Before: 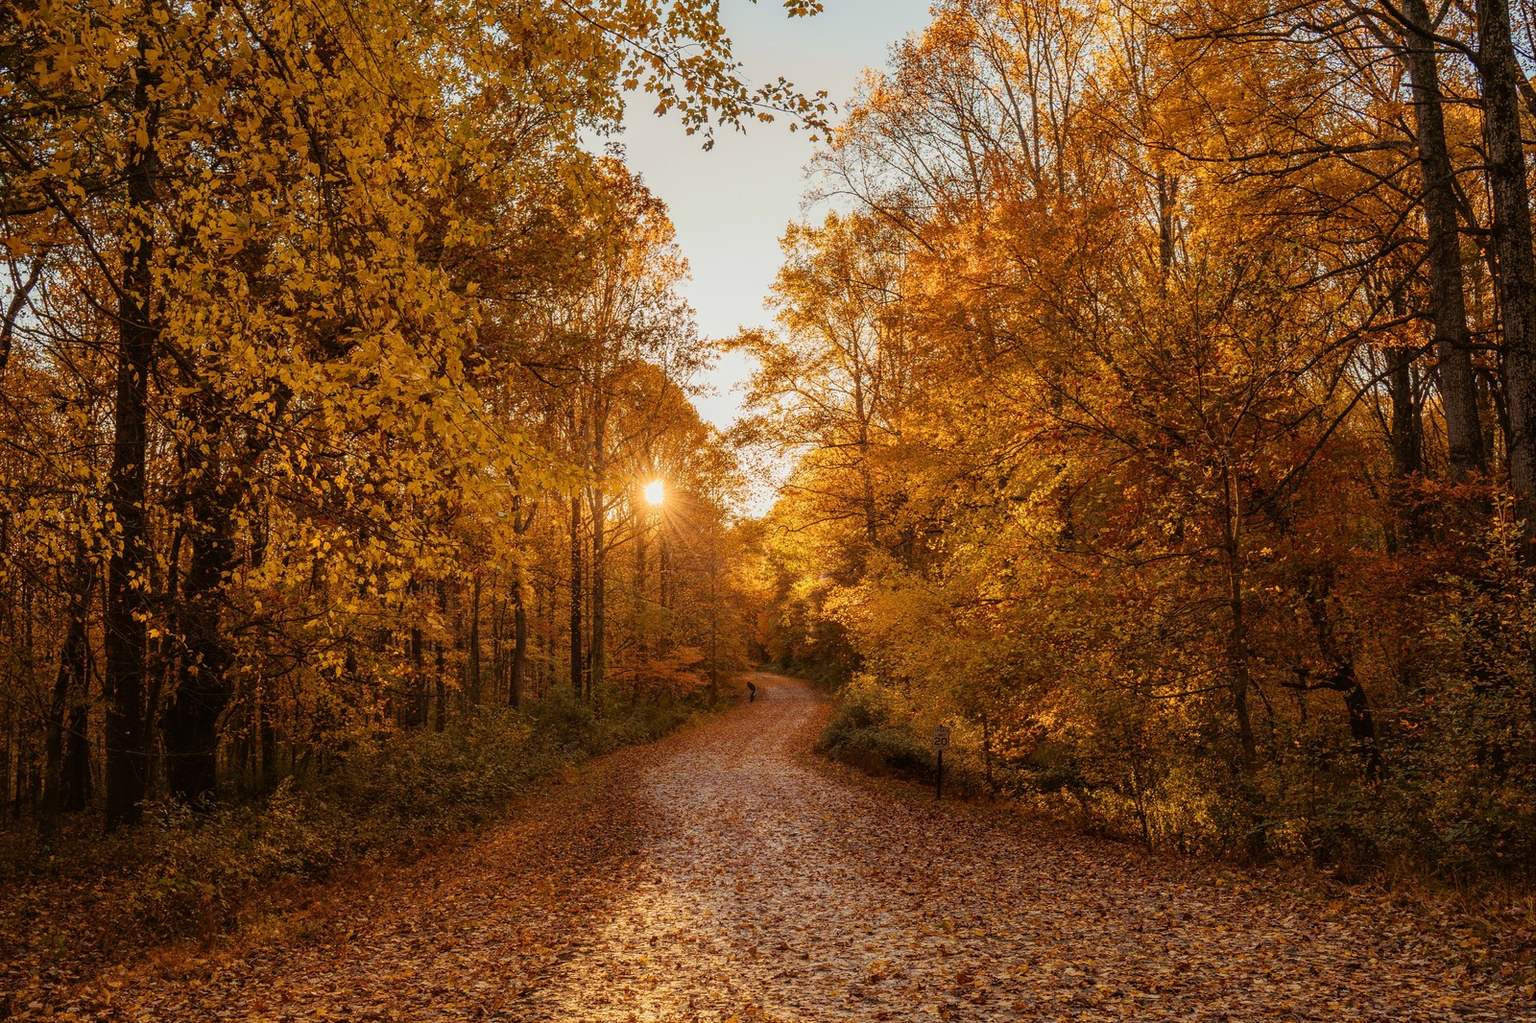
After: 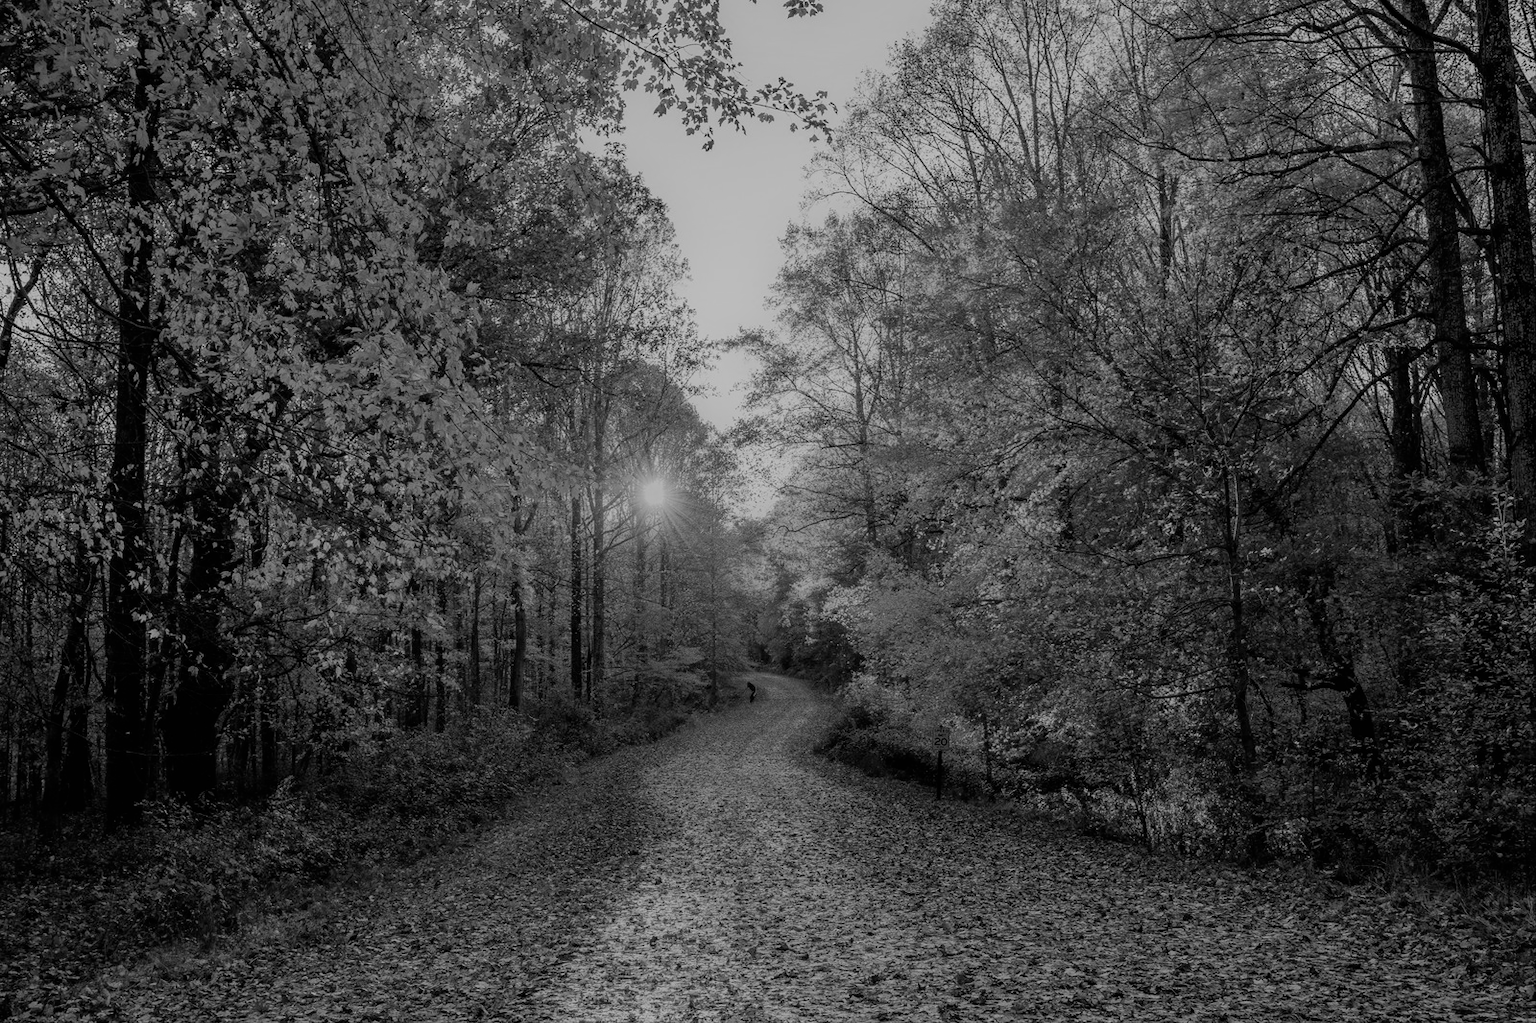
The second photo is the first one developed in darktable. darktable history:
monochrome: a 14.95, b -89.96
white balance: emerald 1
filmic rgb: black relative exposure -7.75 EV, white relative exposure 4.4 EV, threshold 3 EV, hardness 3.76, latitude 38.11%, contrast 0.966, highlights saturation mix 10%, shadows ↔ highlights balance 4.59%, color science v4 (2020), enable highlight reconstruction true
